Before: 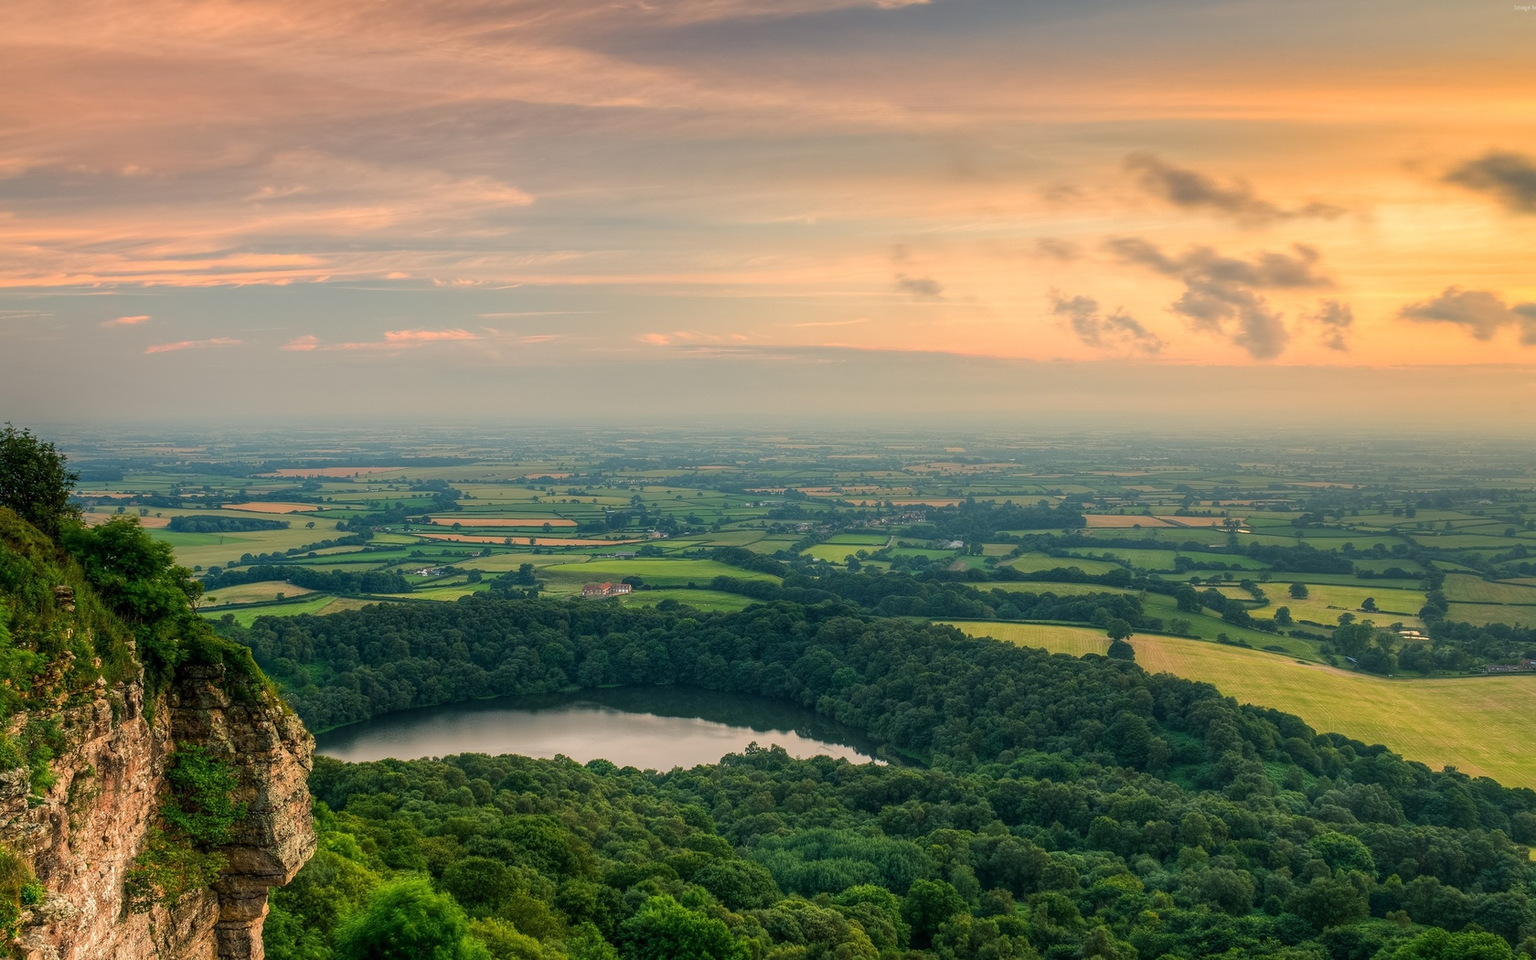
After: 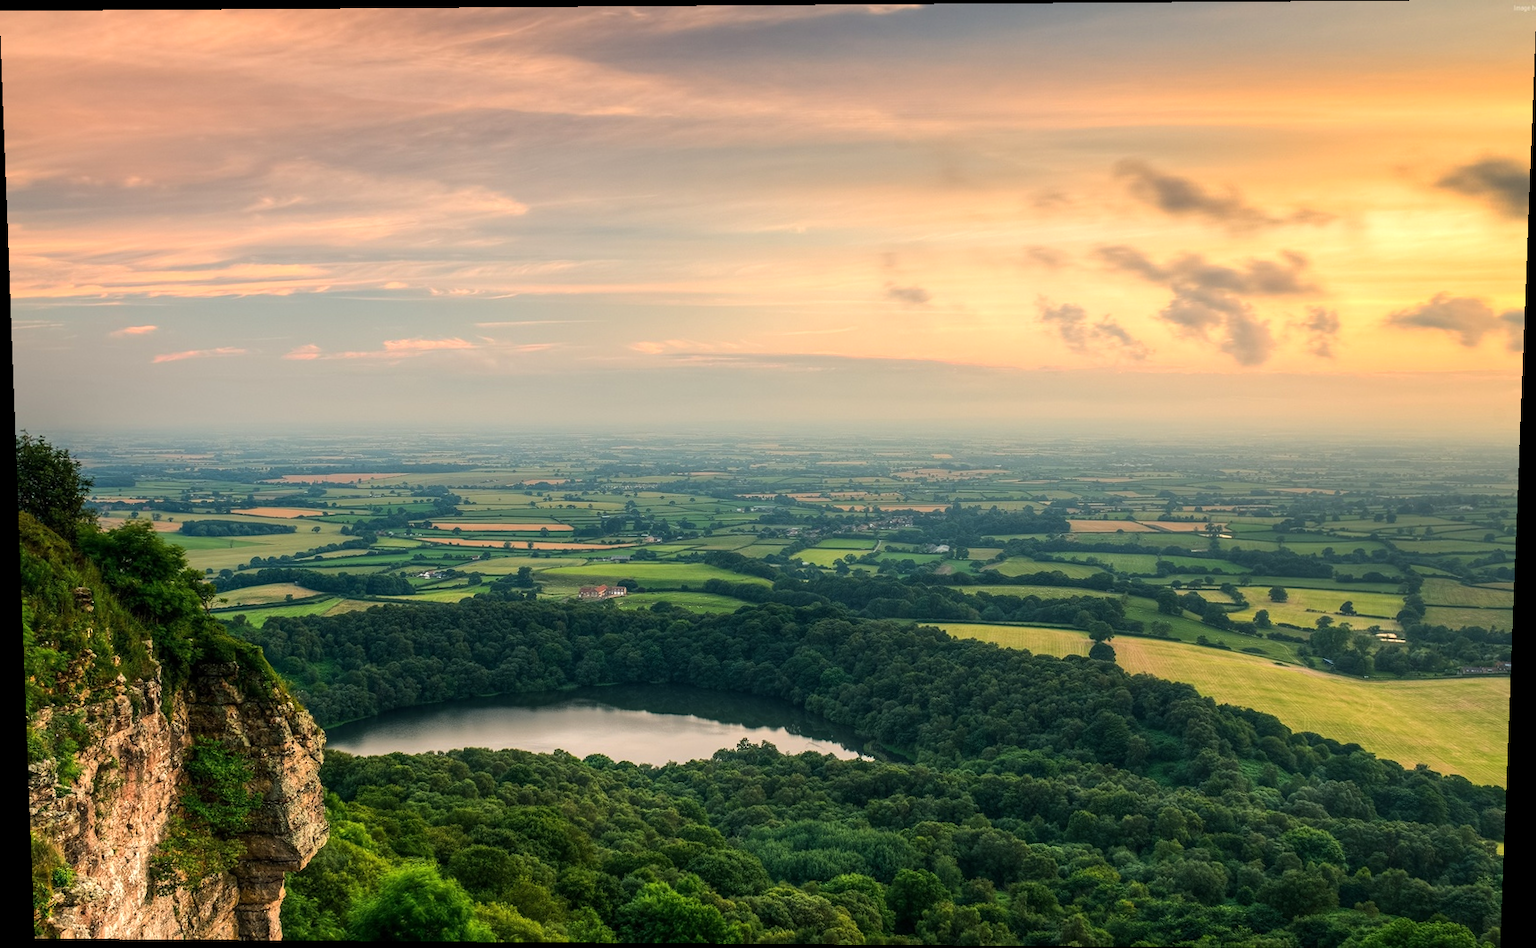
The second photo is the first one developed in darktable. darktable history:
tone equalizer: -8 EV -0.417 EV, -7 EV -0.389 EV, -6 EV -0.333 EV, -5 EV -0.222 EV, -3 EV 0.222 EV, -2 EV 0.333 EV, -1 EV 0.389 EV, +0 EV 0.417 EV, edges refinement/feathering 500, mask exposure compensation -1.57 EV, preserve details no
rotate and perspective: lens shift (vertical) 0.048, lens shift (horizontal) -0.024, automatic cropping off
